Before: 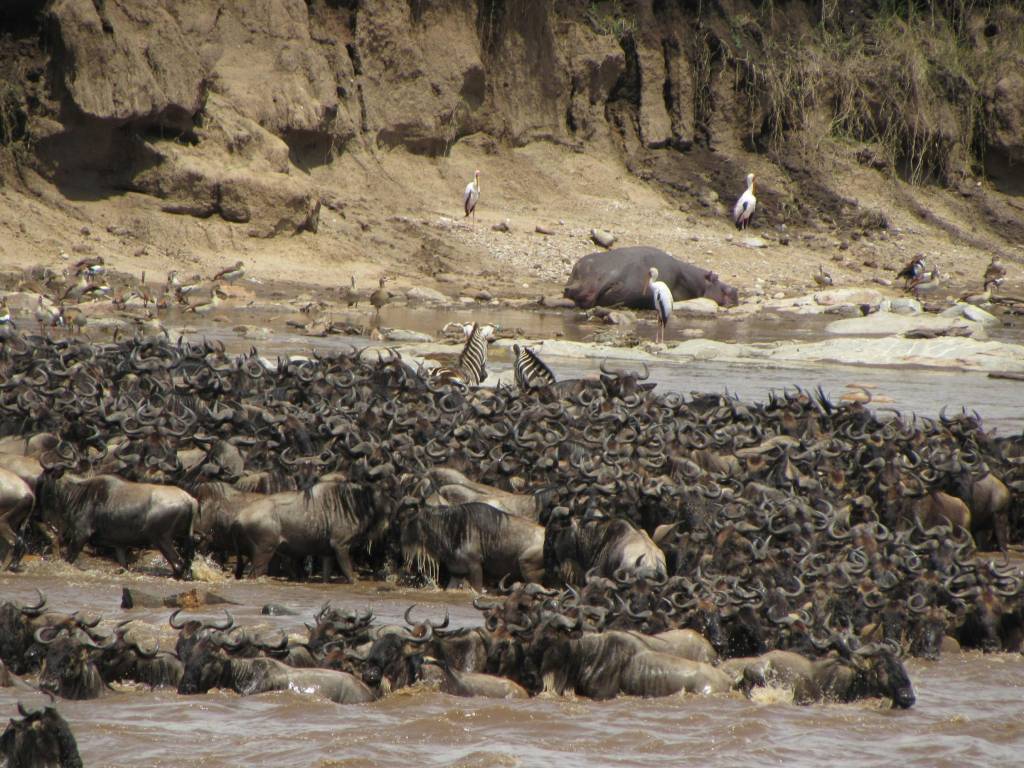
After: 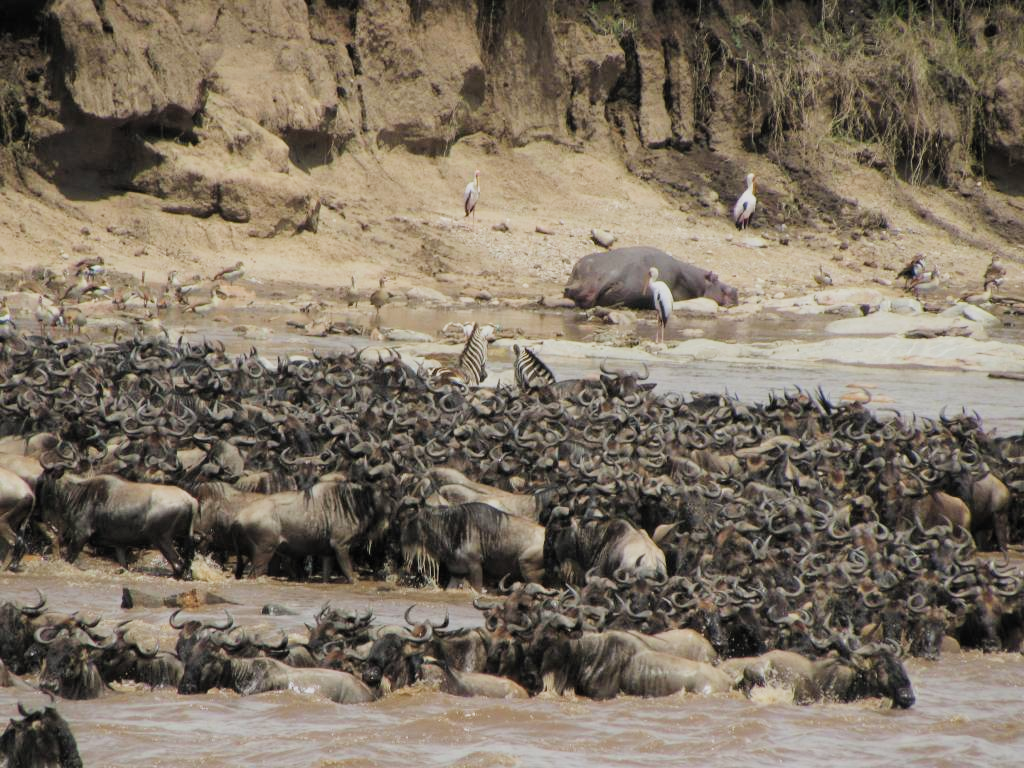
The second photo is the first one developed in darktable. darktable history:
exposure: black level correction 0, exposure 0.5 EV, compensate highlight preservation false
filmic rgb: black relative exposure -7.65 EV, white relative exposure 4.56 EV, hardness 3.61, color science v5 (2021), iterations of high-quality reconstruction 0, contrast in shadows safe, contrast in highlights safe
